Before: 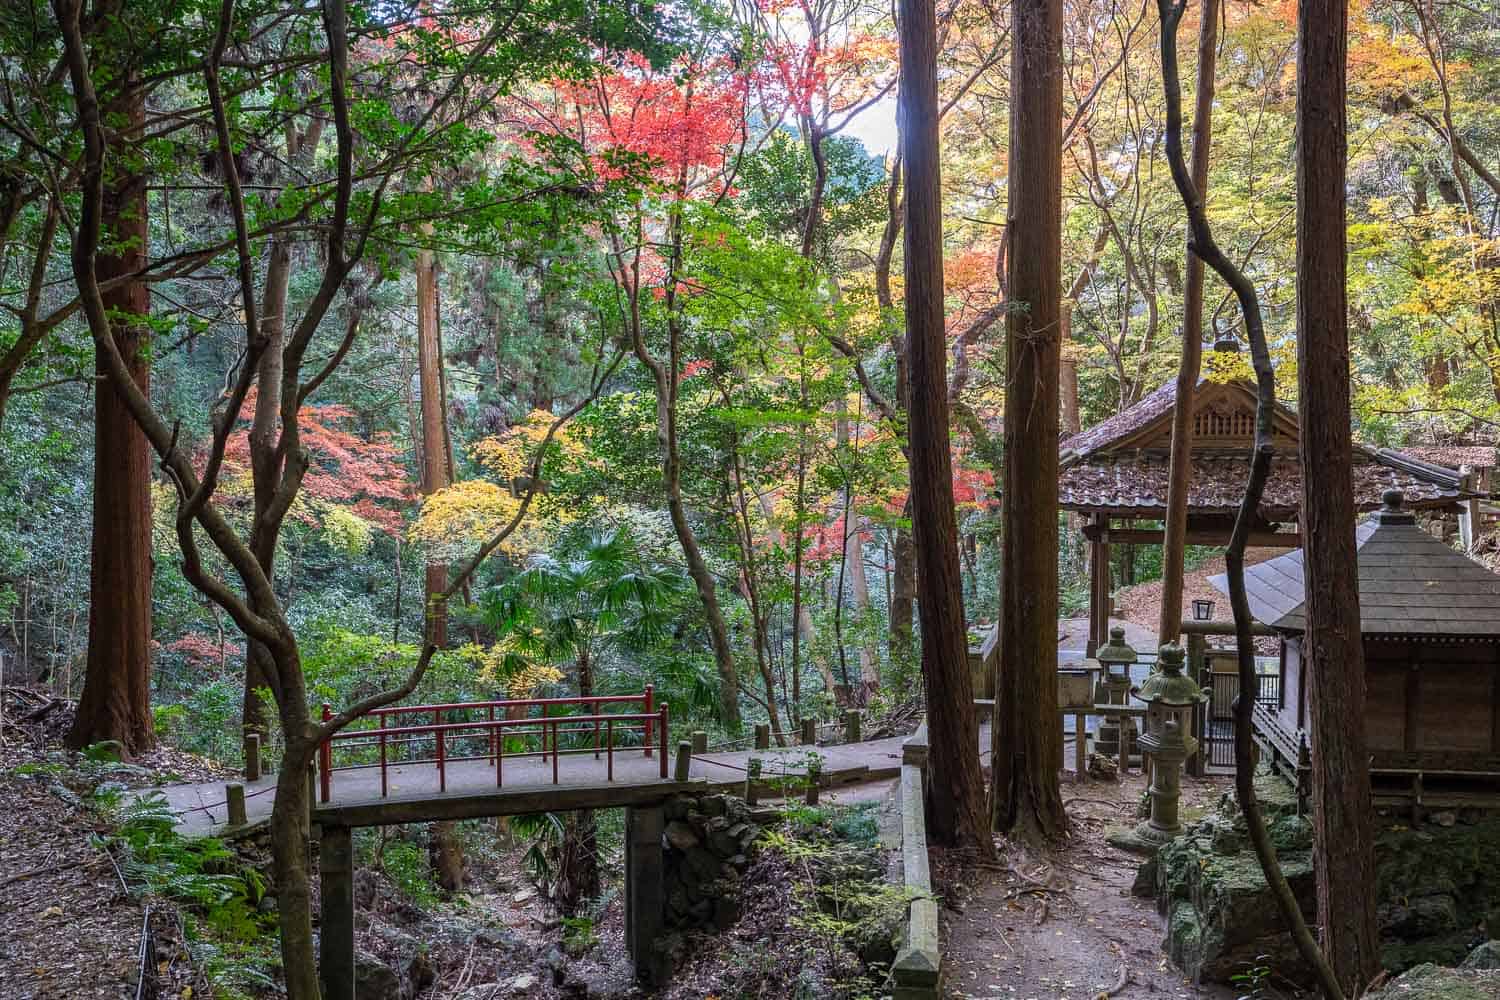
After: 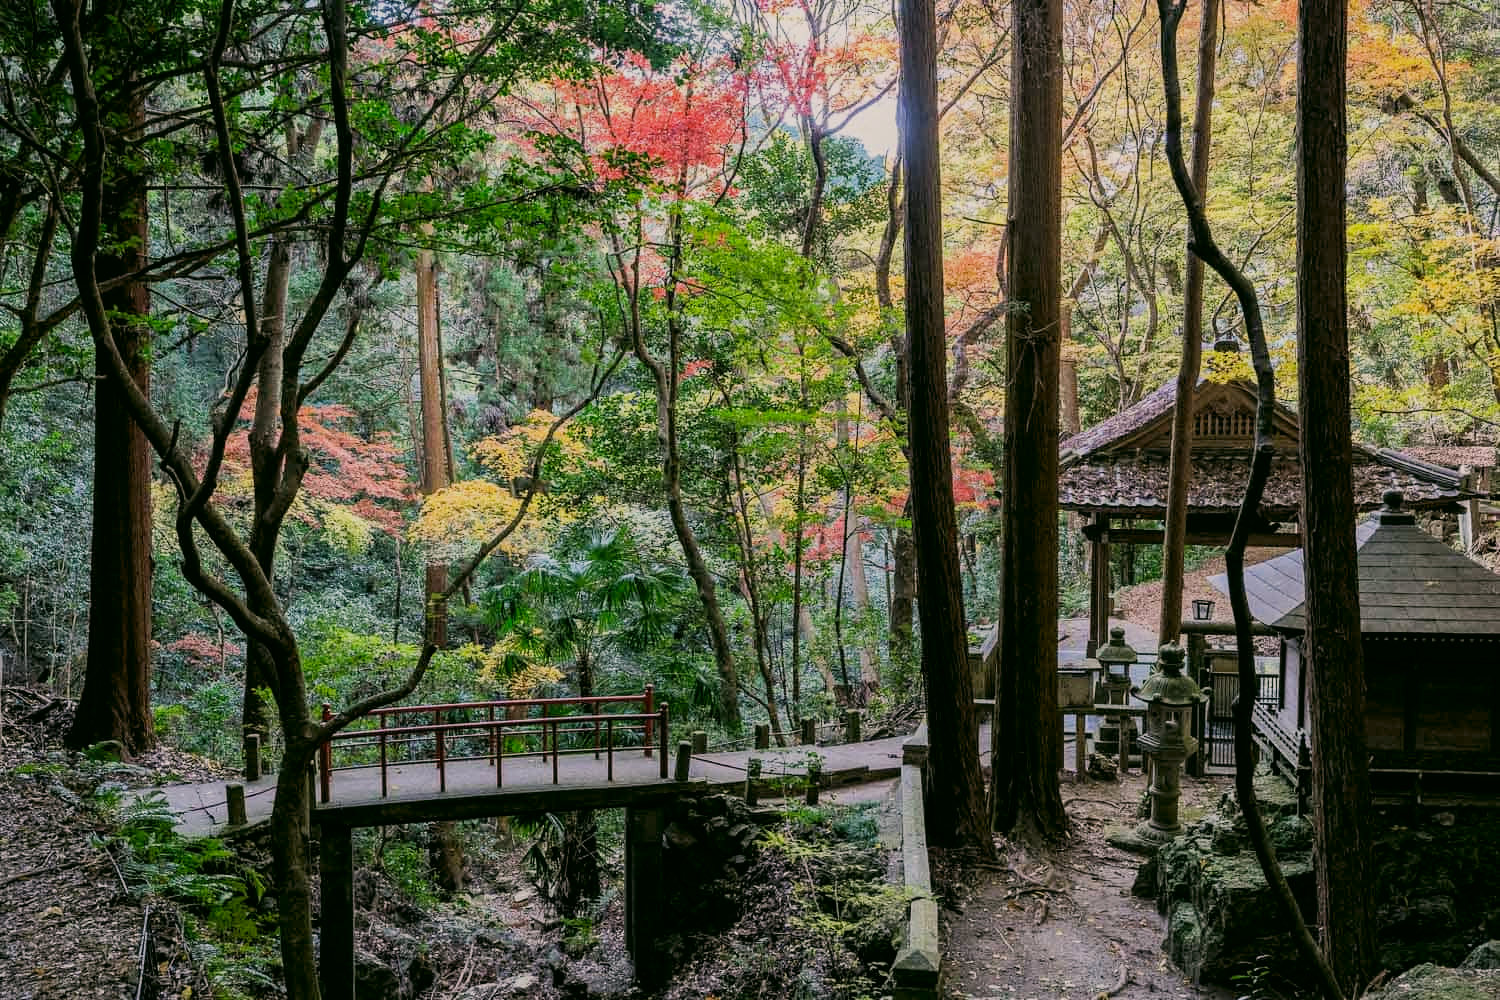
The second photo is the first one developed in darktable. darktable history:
tone equalizer: edges refinement/feathering 500, mask exposure compensation -1.57 EV, preserve details no
filmic rgb: middle gray luminance 28.94%, black relative exposure -10.37 EV, white relative exposure 5.49 EV, target black luminance 0%, hardness 3.91, latitude 1.13%, contrast 1.129, highlights saturation mix 4.24%, shadows ↔ highlights balance 14.8%
color correction: highlights a* 4.22, highlights b* 4.92, shadows a* -6.99, shadows b* 5.07
